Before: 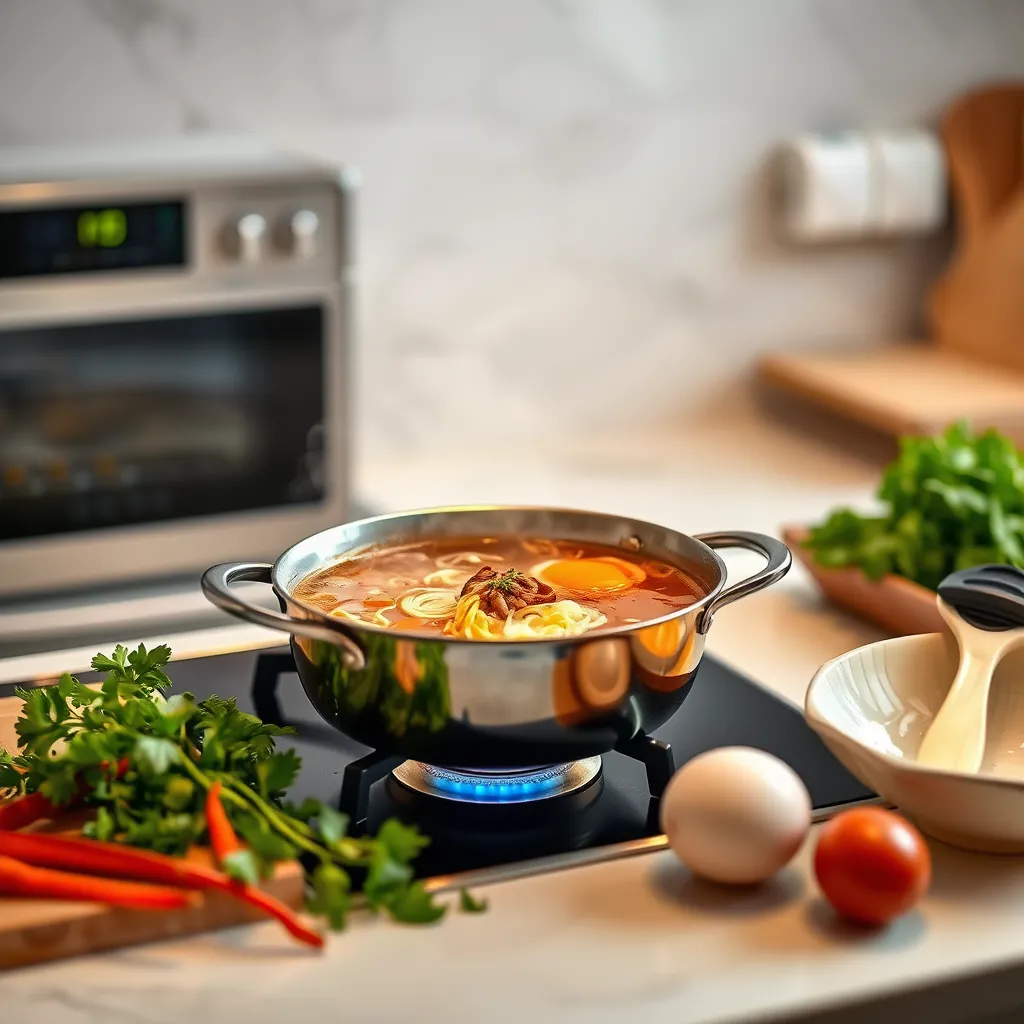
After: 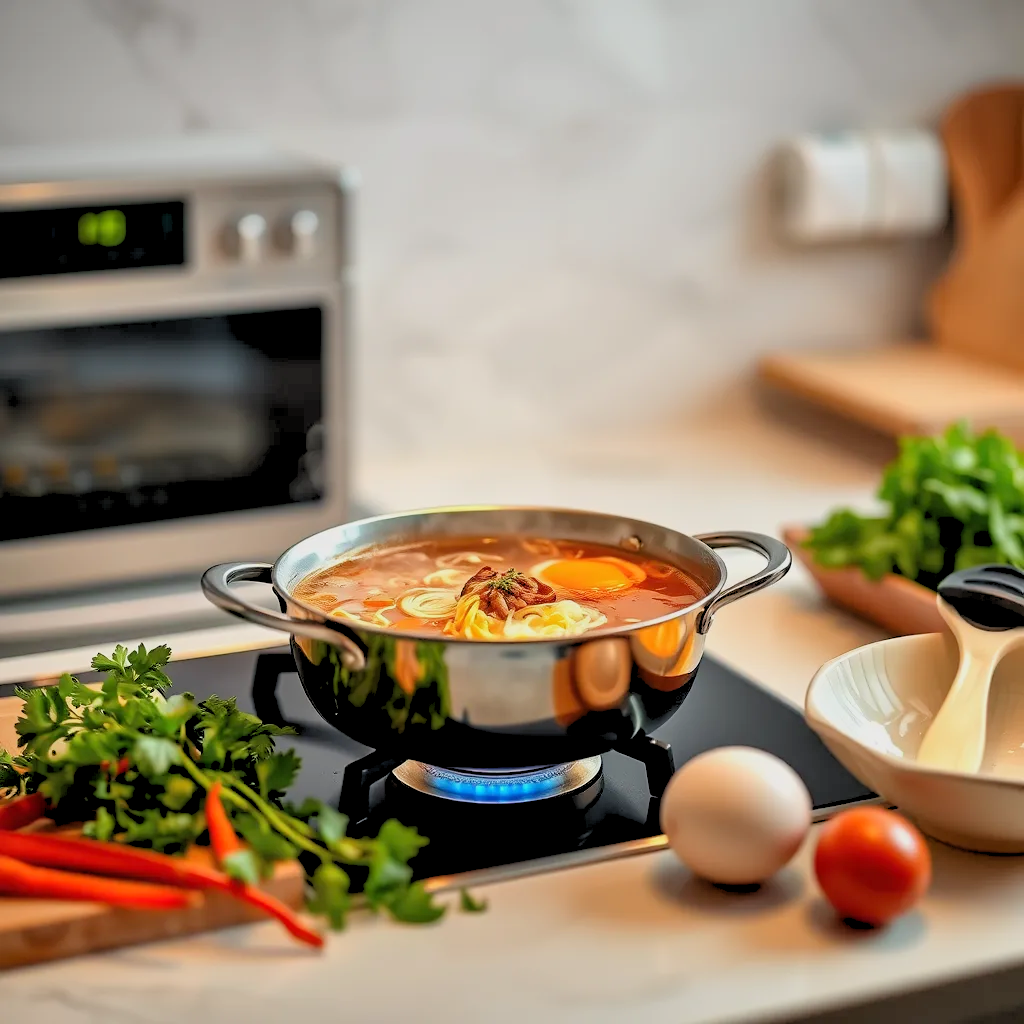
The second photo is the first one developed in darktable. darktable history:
rotate and perspective: automatic cropping original format, crop left 0, crop top 0
rgb levels: preserve colors sum RGB, levels [[0.038, 0.433, 0.934], [0, 0.5, 1], [0, 0.5, 1]]
